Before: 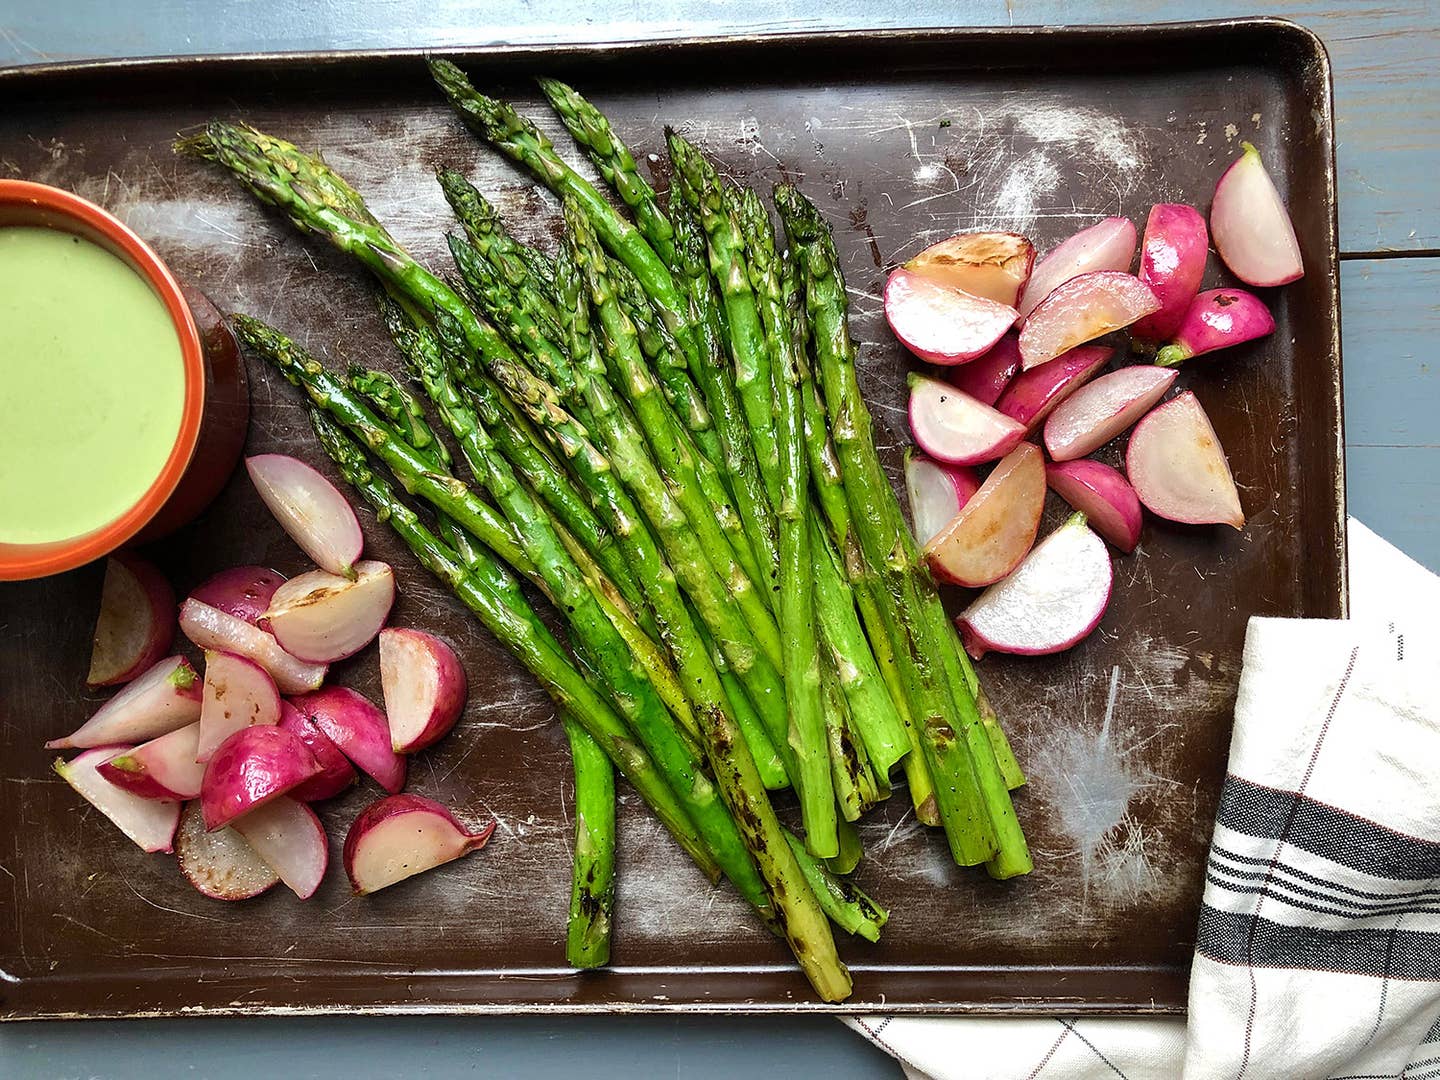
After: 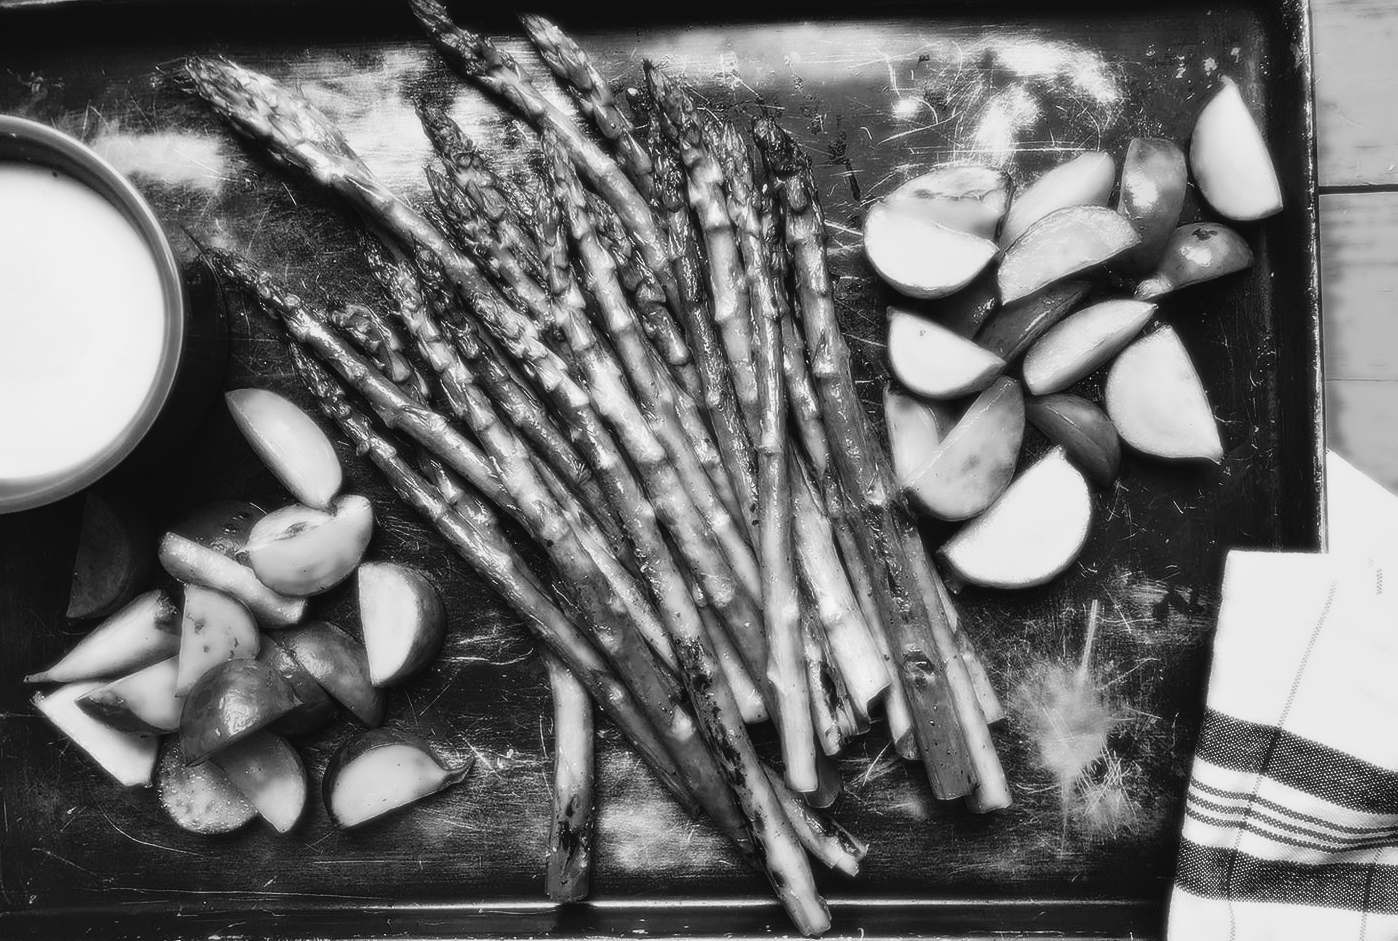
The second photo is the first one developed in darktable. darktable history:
crop: left 1.507%, top 6.147%, right 1.379%, bottom 6.637%
shadows and highlights: shadows 32.83, highlights -47.7, soften with gaussian
bloom: size 0%, threshold 54.82%, strength 8.31%
monochrome: a -92.57, b 58.91
color balance: lift [1.016, 0.983, 1, 1.017], gamma [0.78, 1.018, 1.043, 0.957], gain [0.786, 1.063, 0.937, 1.017], input saturation 118.26%, contrast 13.43%, contrast fulcrum 21.62%, output saturation 82.76%
